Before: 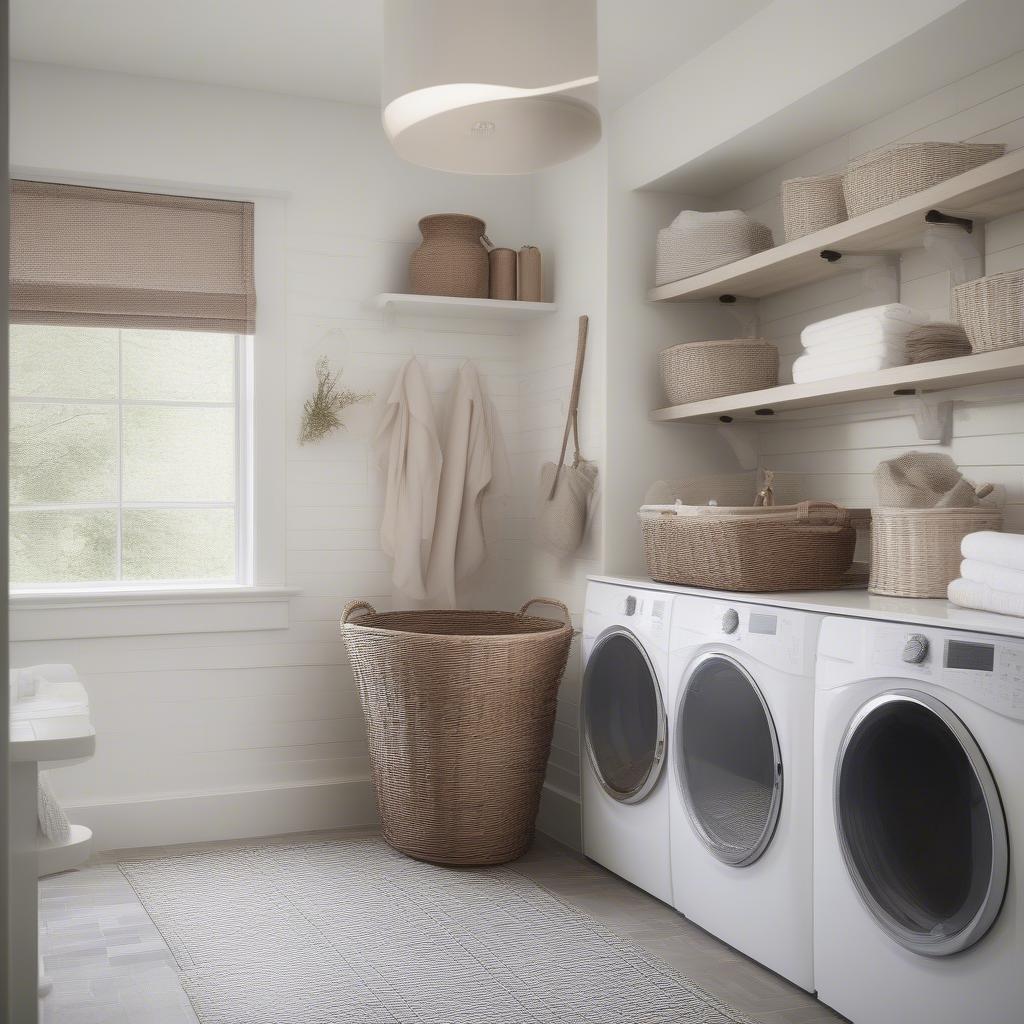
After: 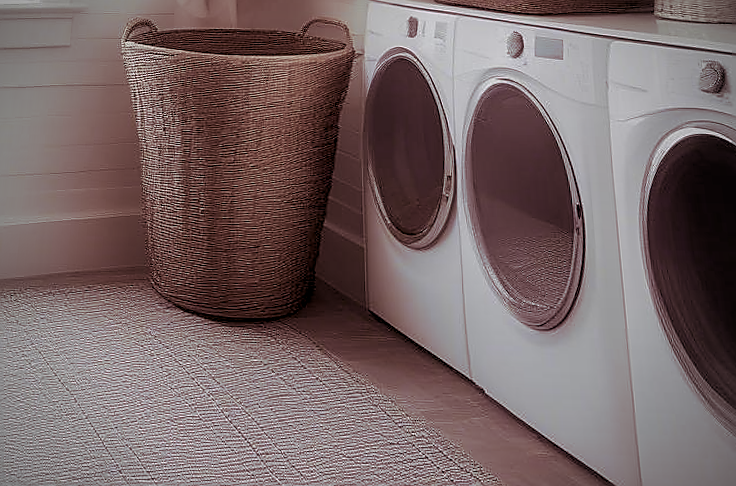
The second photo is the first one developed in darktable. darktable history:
vignetting: fall-off start 74.49%, fall-off radius 65.9%, brightness -0.628, saturation -0.68
rotate and perspective: rotation 0.72°, lens shift (vertical) -0.352, lens shift (horizontal) -0.051, crop left 0.152, crop right 0.859, crop top 0.019, crop bottom 0.964
sharpen: radius 1.4, amount 1.25, threshold 0.7
split-toning: highlights › hue 298.8°, highlights › saturation 0.73, compress 41.76%
crop and rotate: left 13.306%, top 48.129%, bottom 2.928%
local contrast: on, module defaults
exposure: black level correction 0.009, exposure -0.637 EV, compensate highlight preservation false
shadows and highlights: low approximation 0.01, soften with gaussian
